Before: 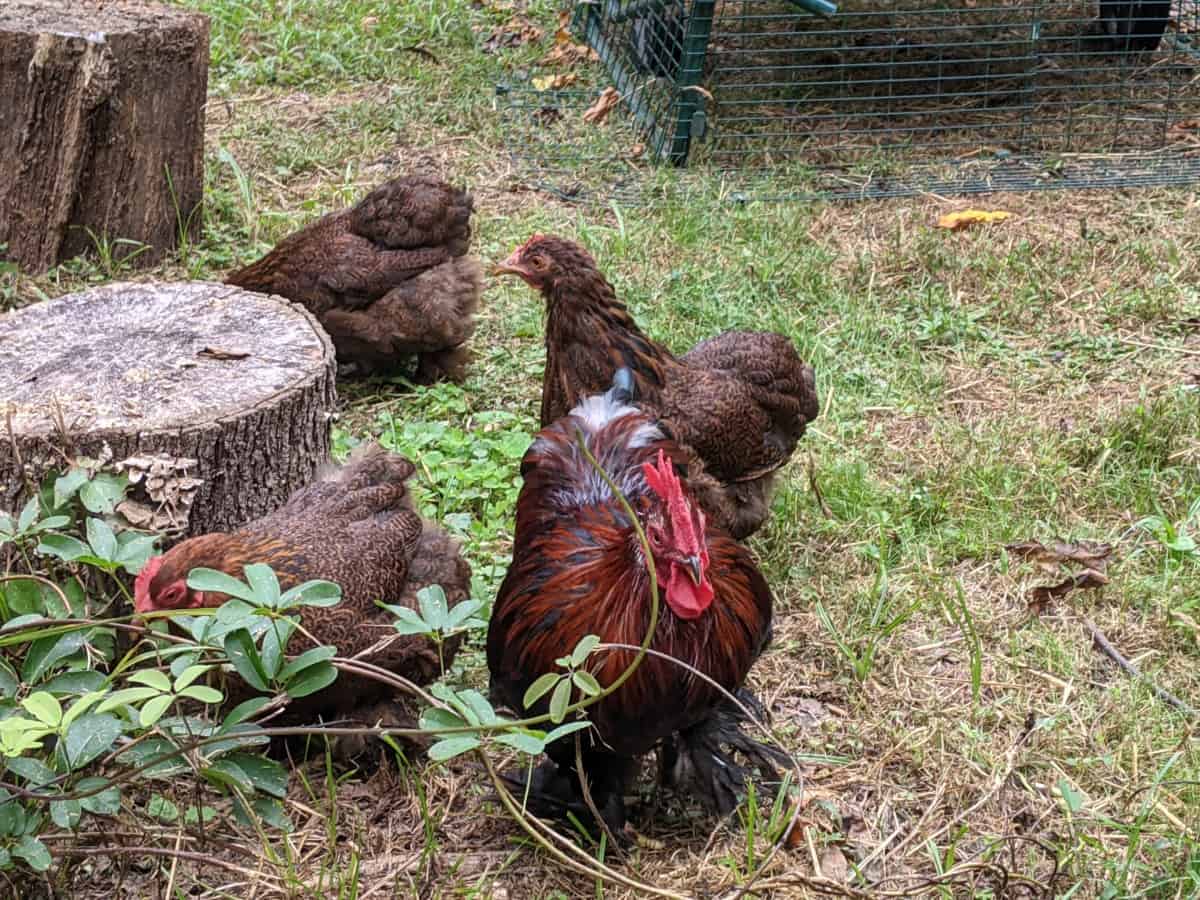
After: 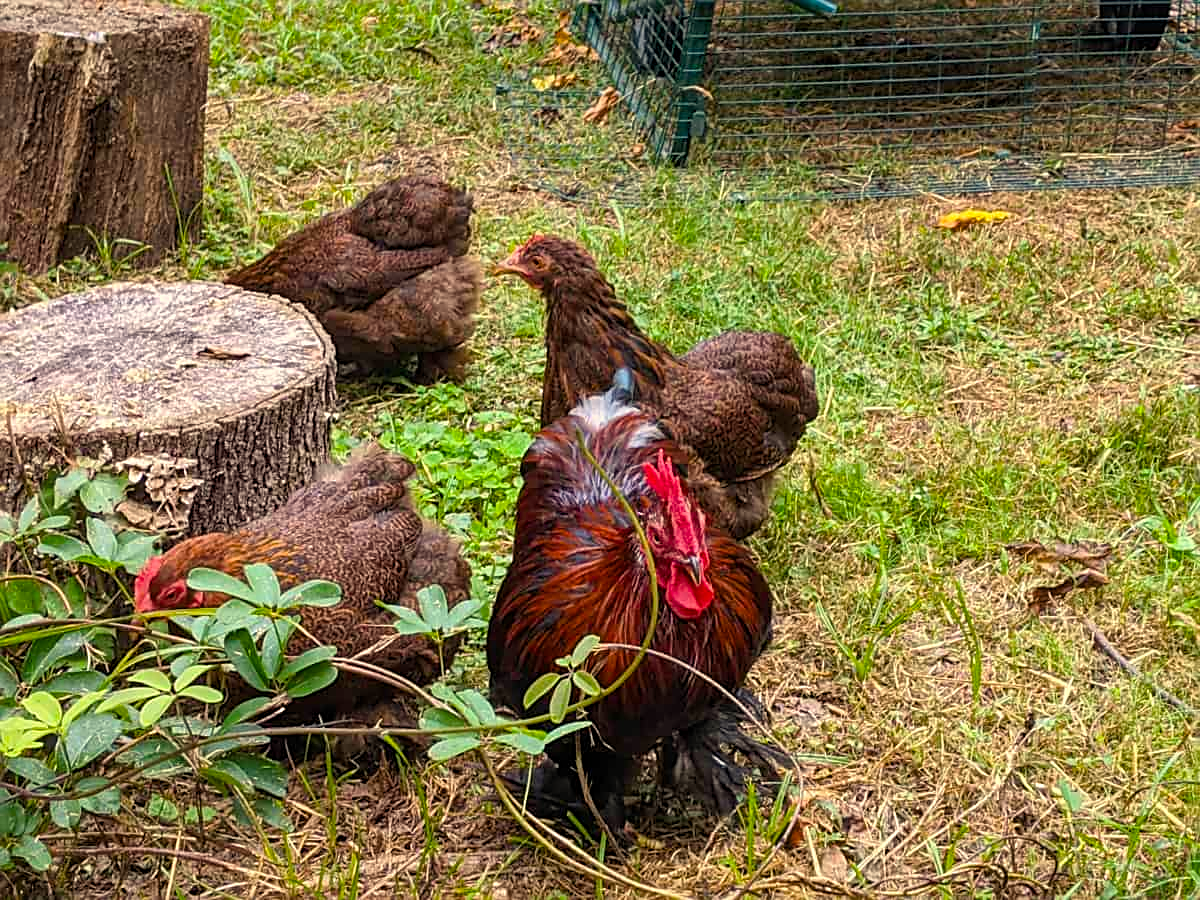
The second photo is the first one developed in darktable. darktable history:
white balance: red 1.029, blue 0.92
sharpen: on, module defaults
color balance rgb: linear chroma grading › global chroma 15%, perceptual saturation grading › global saturation 30%
